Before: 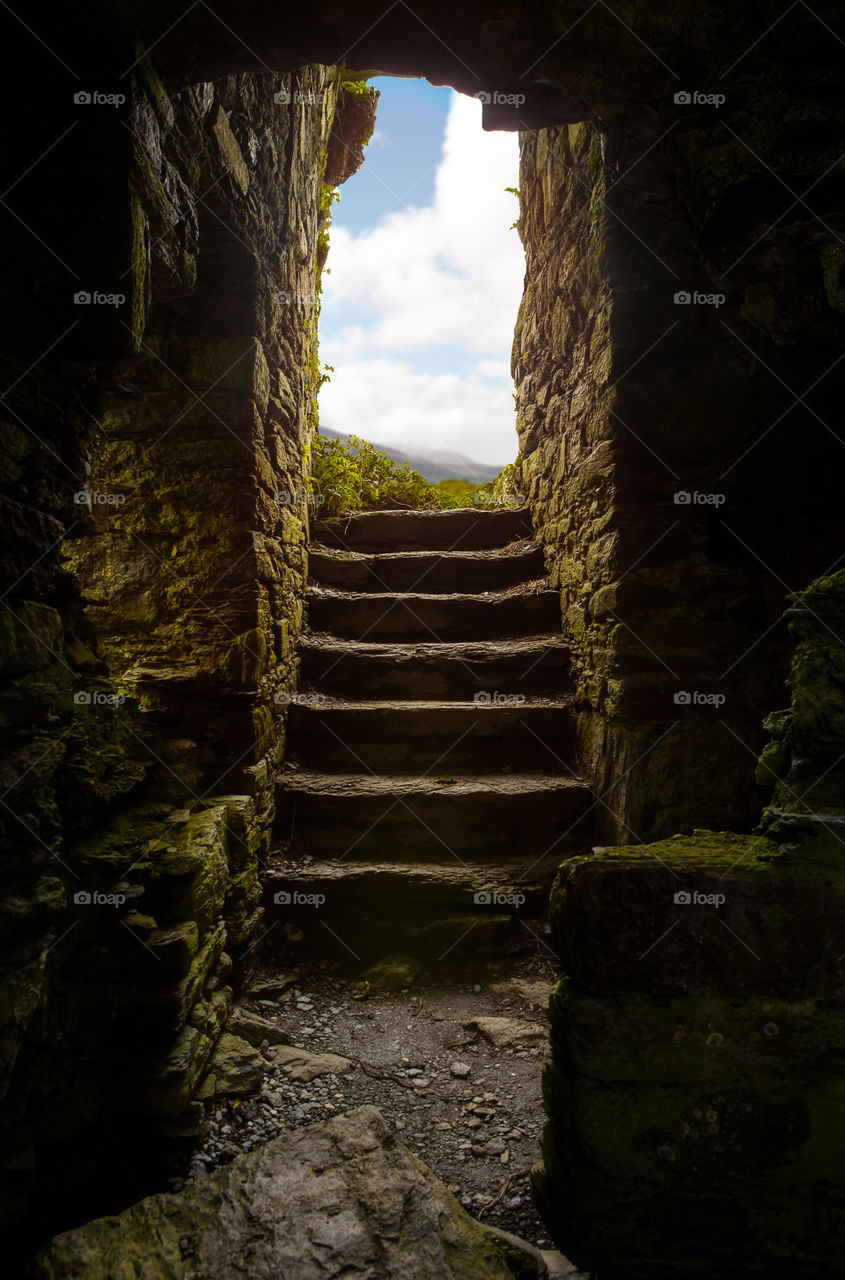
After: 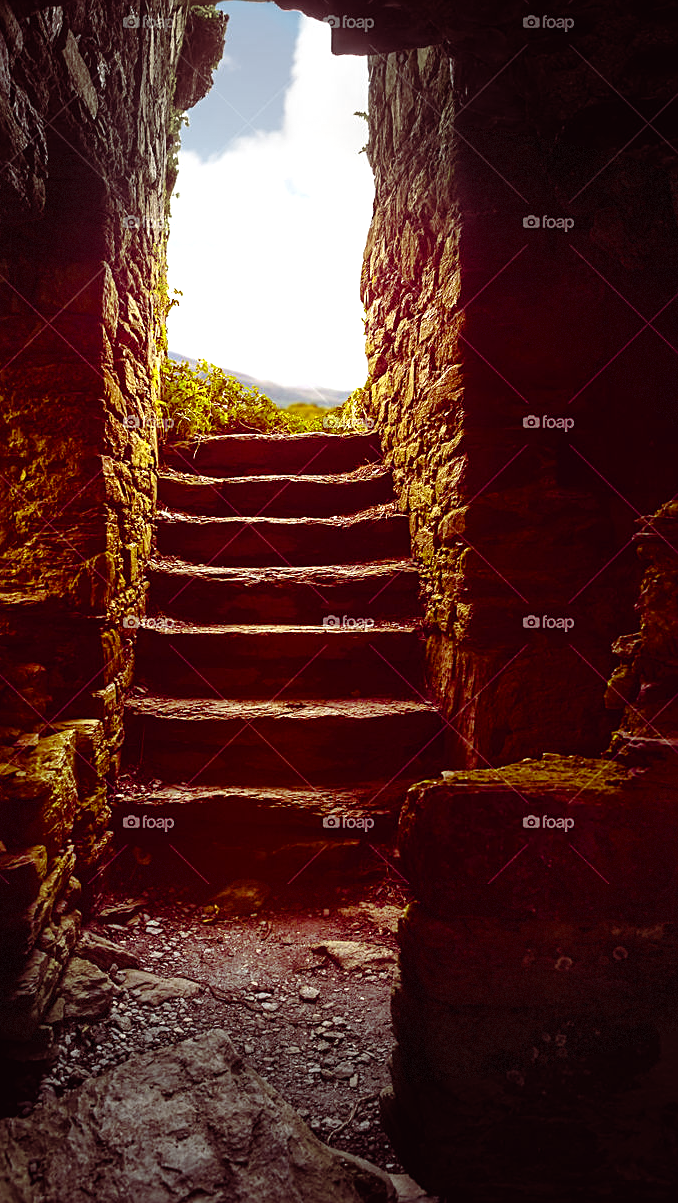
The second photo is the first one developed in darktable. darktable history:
color balance rgb: shadows lift › luminance -19.072%, shadows lift › chroma 35.4%, global offset › luminance 0.481%, linear chroma grading › global chroma 25.414%, perceptual saturation grading › global saturation 0.349%, perceptual saturation grading › highlights -16.028%, perceptual saturation grading › shadows 26.18%
sharpen: on, module defaults
vignetting: fall-off start 70.89%, width/height ratio 1.334, dithering 8-bit output
crop and rotate: left 17.943%, top 5.998%, right 1.718%
exposure: black level correction 0, exposure 1.001 EV, compensate exposure bias true, compensate highlight preservation false
